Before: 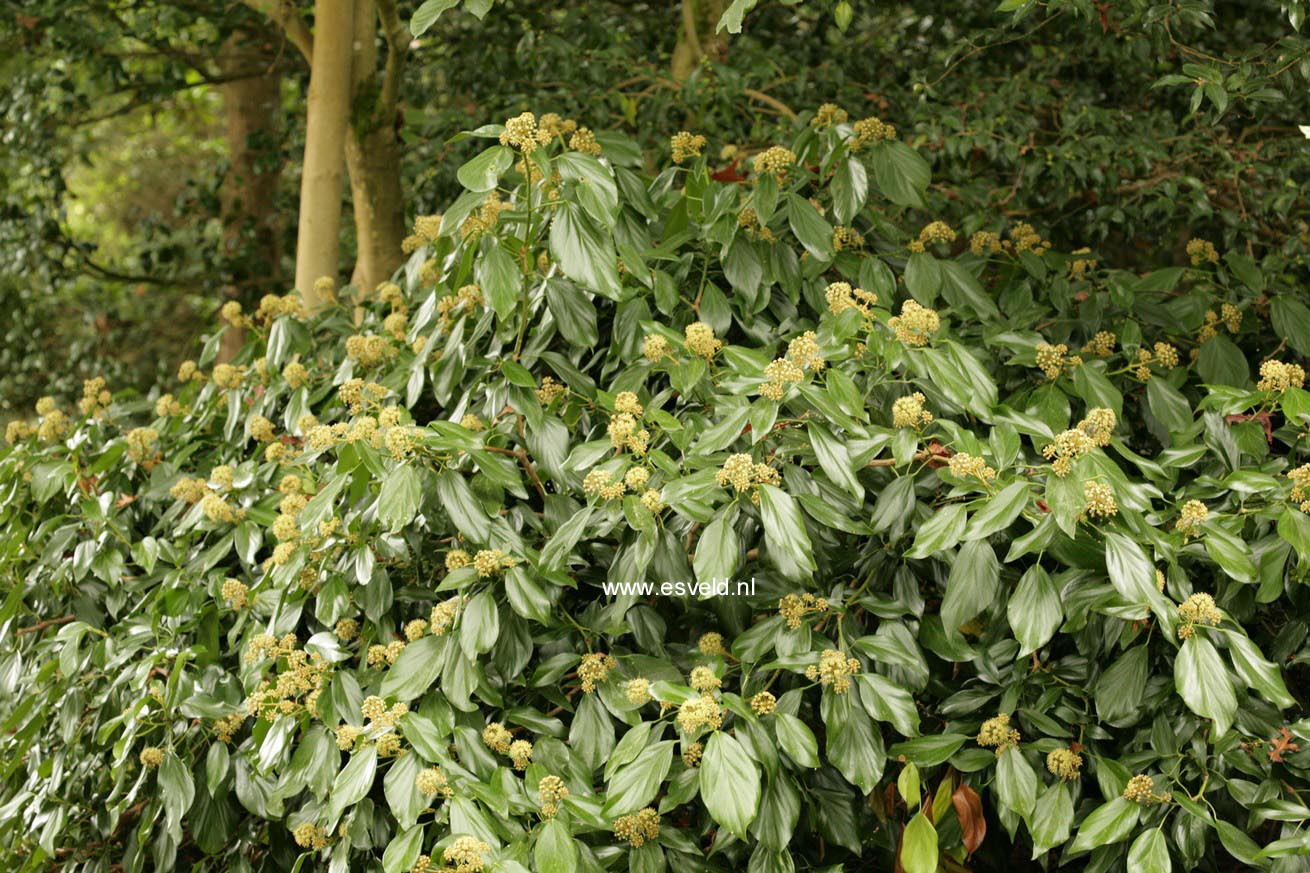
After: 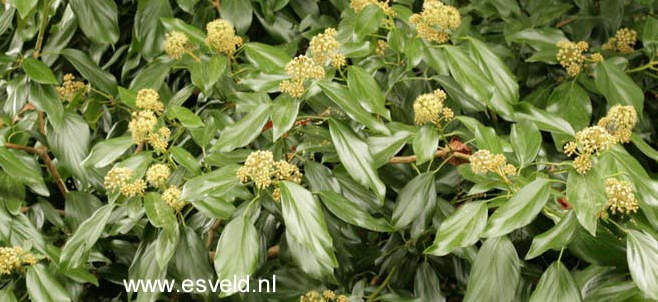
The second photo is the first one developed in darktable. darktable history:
shadows and highlights: highlights color adjustment 0%, low approximation 0.01, soften with gaussian
crop: left 36.607%, top 34.735%, right 13.146%, bottom 30.611%
